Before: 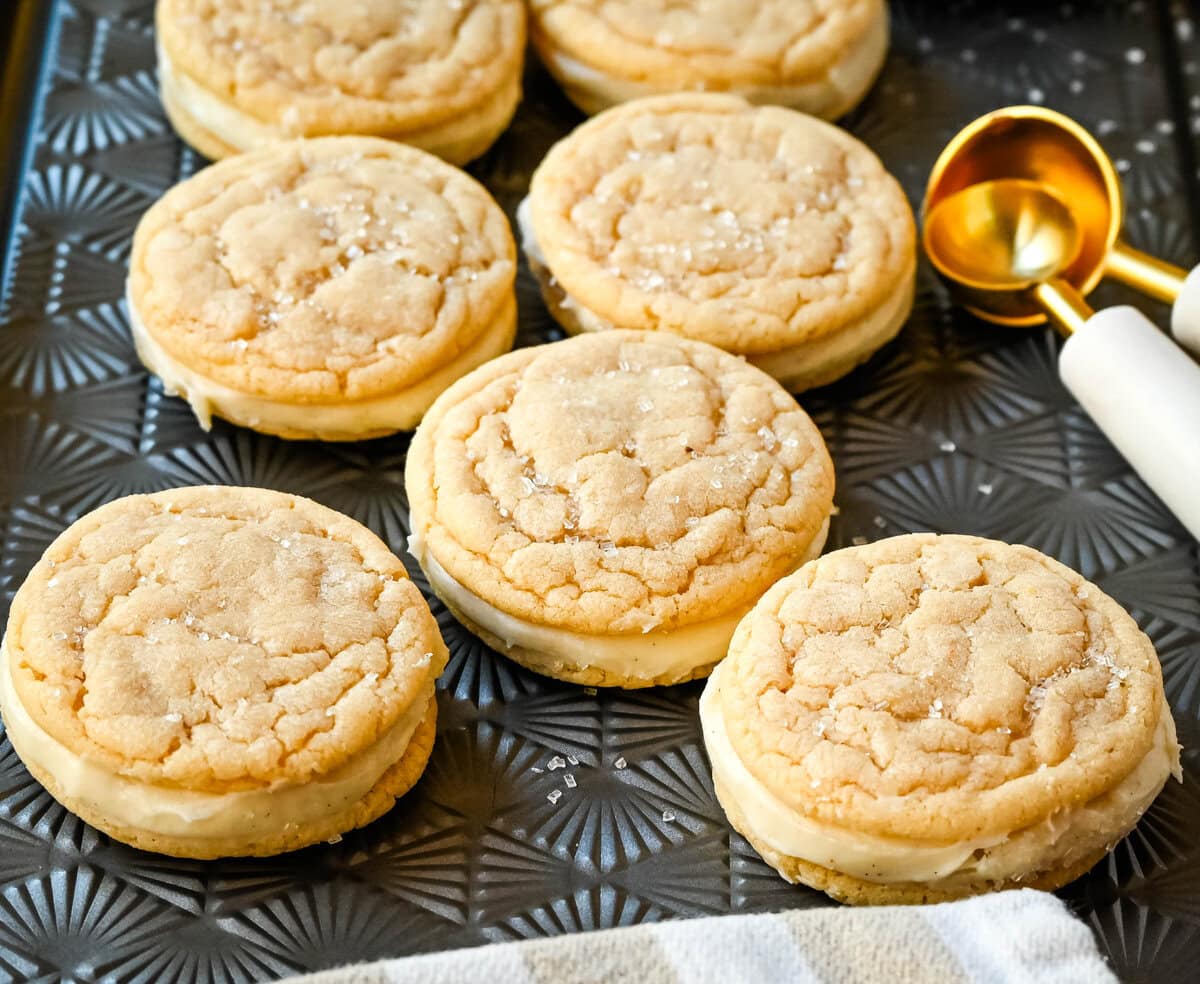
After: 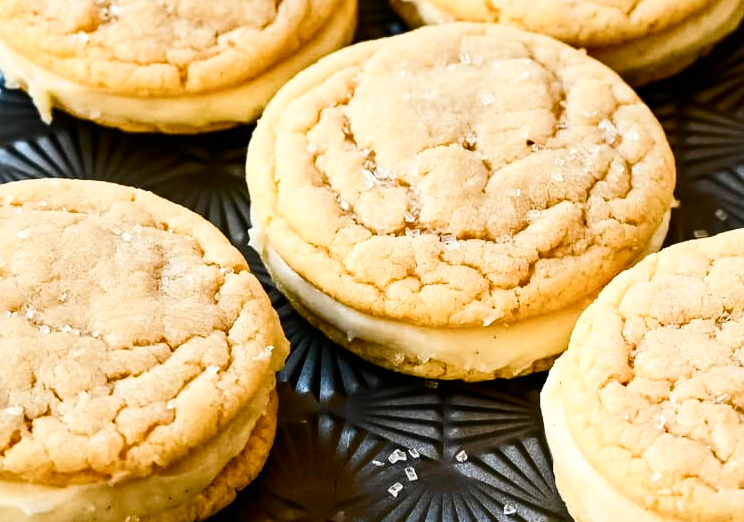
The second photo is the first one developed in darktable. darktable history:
color balance rgb: perceptual saturation grading › global saturation 20%, perceptual saturation grading › highlights -25%, perceptual saturation grading › shadows 25%
contrast brightness saturation: contrast 0.28
shadows and highlights: shadows 37.27, highlights -28.18, soften with gaussian
crop: left 13.312%, top 31.28%, right 24.627%, bottom 15.582%
